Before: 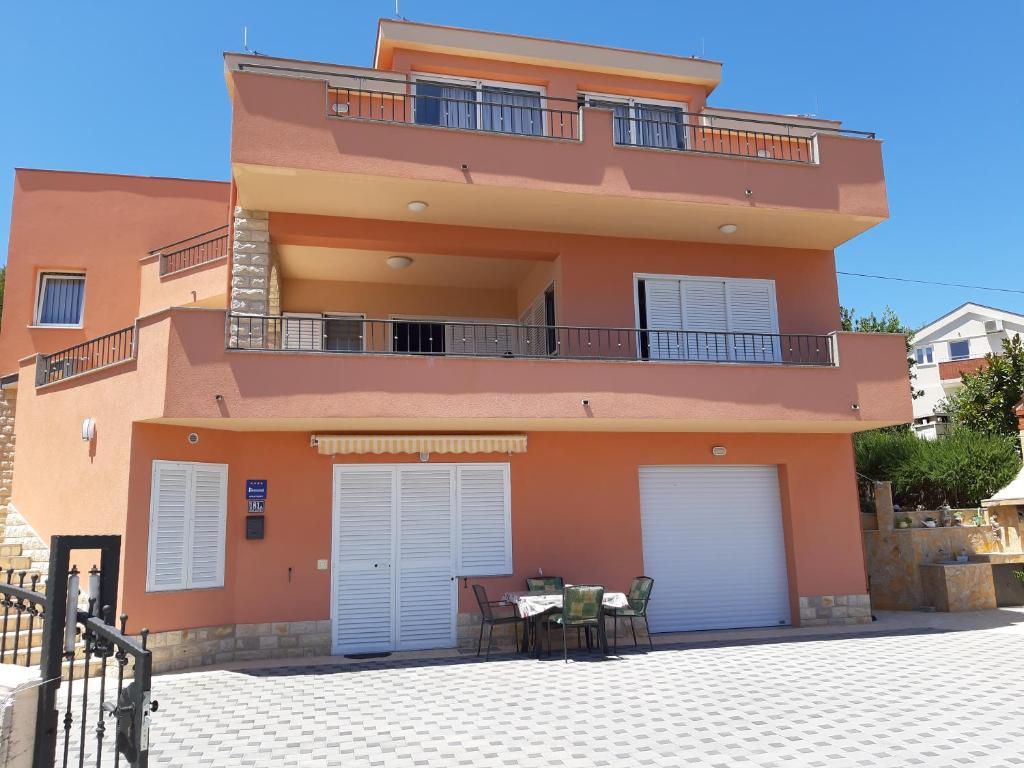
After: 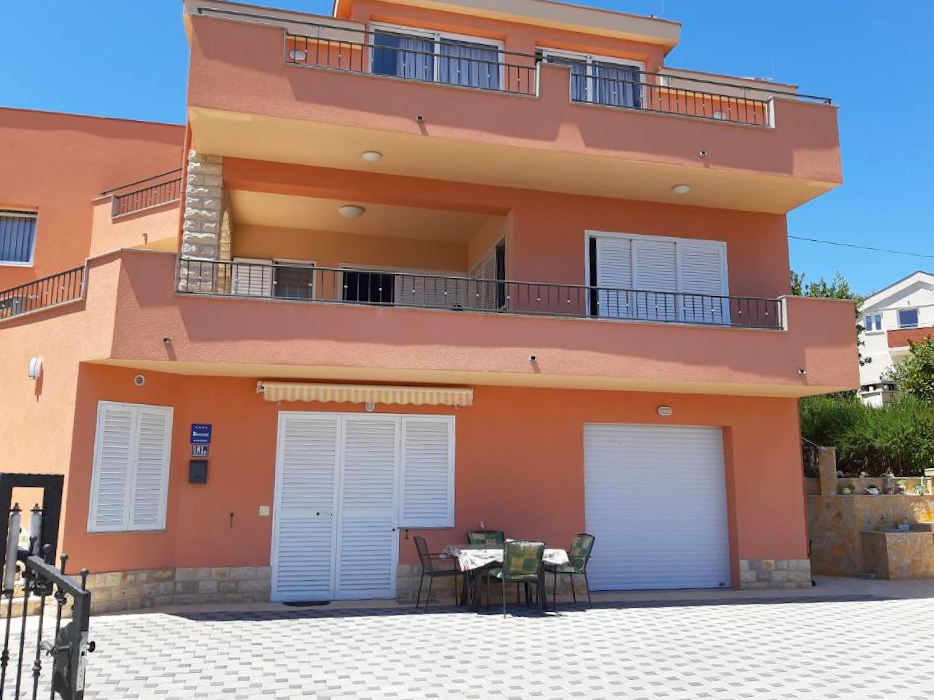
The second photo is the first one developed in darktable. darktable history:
color correction: saturation 1.1
crop and rotate: angle -1.96°, left 3.097%, top 4.154%, right 1.586%, bottom 0.529%
